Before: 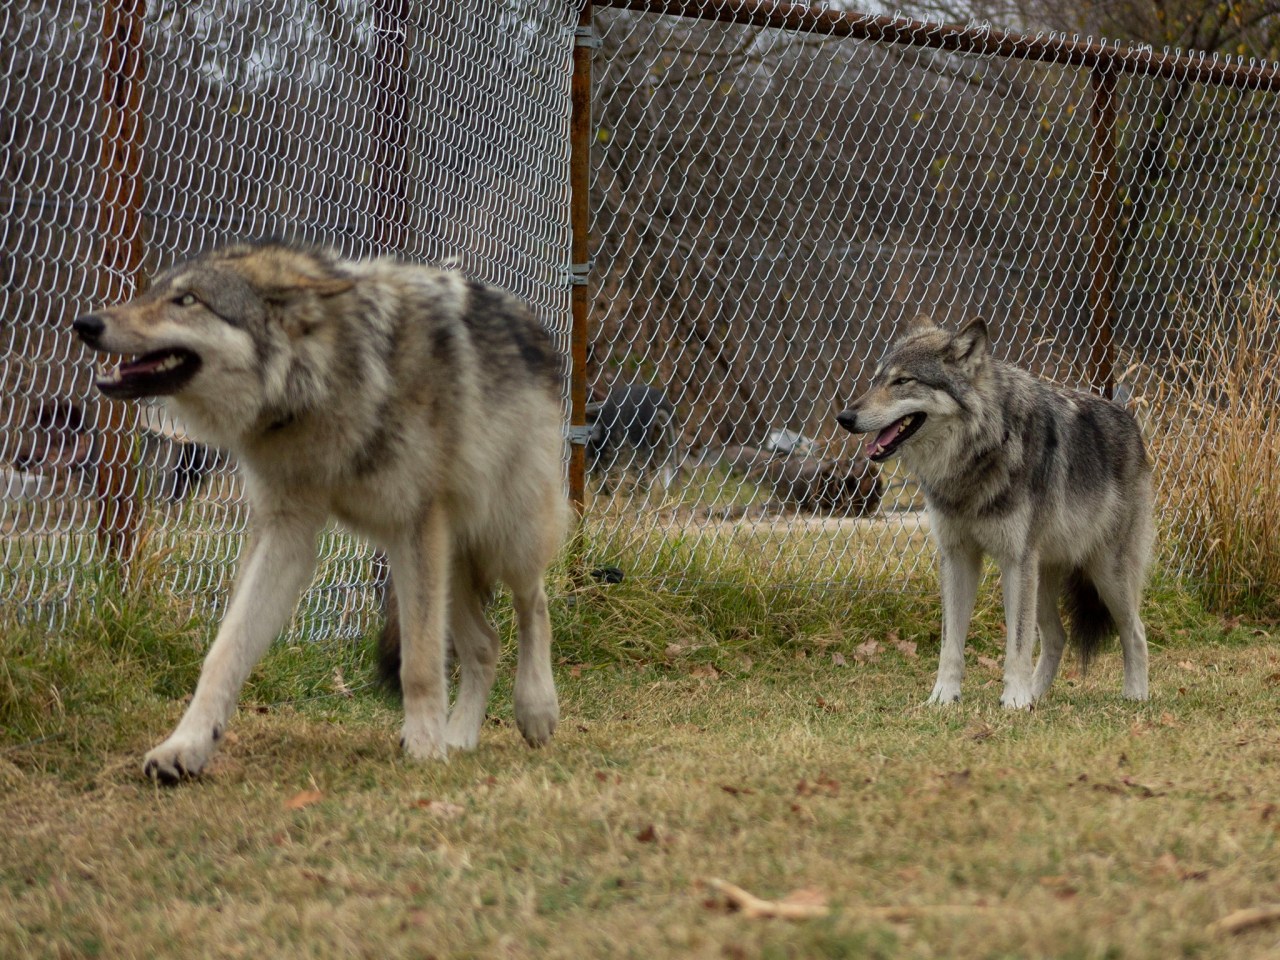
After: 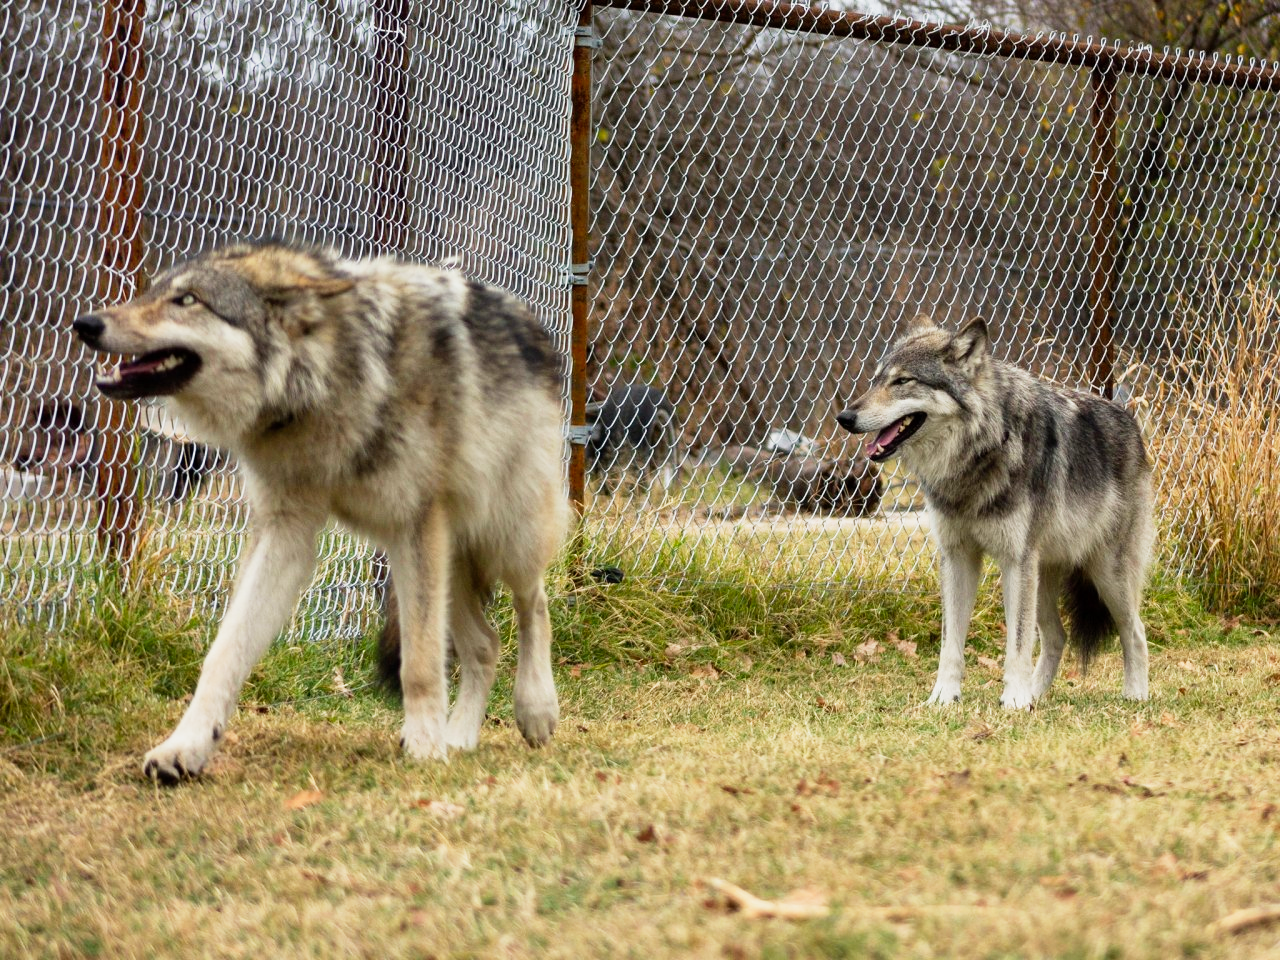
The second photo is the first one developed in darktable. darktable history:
tone curve: curves: ch0 [(0, 0) (0.051, 0.03) (0.096, 0.071) (0.243, 0.246) (0.461, 0.515) (0.605, 0.692) (0.761, 0.85) (0.881, 0.933) (1, 0.984)]; ch1 [(0, 0) (0.1, 0.038) (0.318, 0.243) (0.431, 0.384) (0.488, 0.475) (0.499, 0.499) (0.534, 0.546) (0.567, 0.592) (0.601, 0.632) (0.734, 0.809) (1, 1)]; ch2 [(0, 0) (0.297, 0.257) (0.414, 0.379) (0.453, 0.45) (0.479, 0.483) (0.504, 0.499) (0.52, 0.519) (0.541, 0.554) (0.614, 0.652) (0.817, 0.874) (1, 1)], preserve colors none
base curve: curves: ch0 [(0, 0) (0.088, 0.125) (0.176, 0.251) (0.354, 0.501) (0.613, 0.749) (1, 0.877)], preserve colors none
